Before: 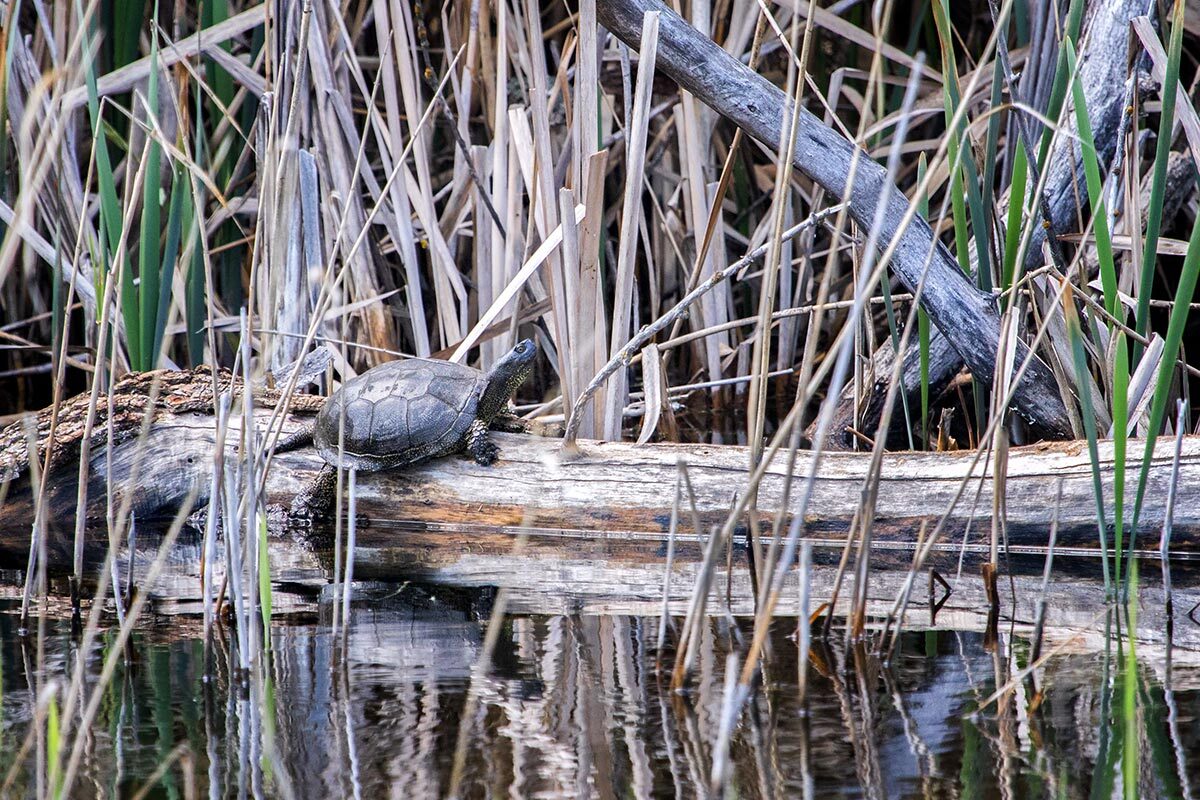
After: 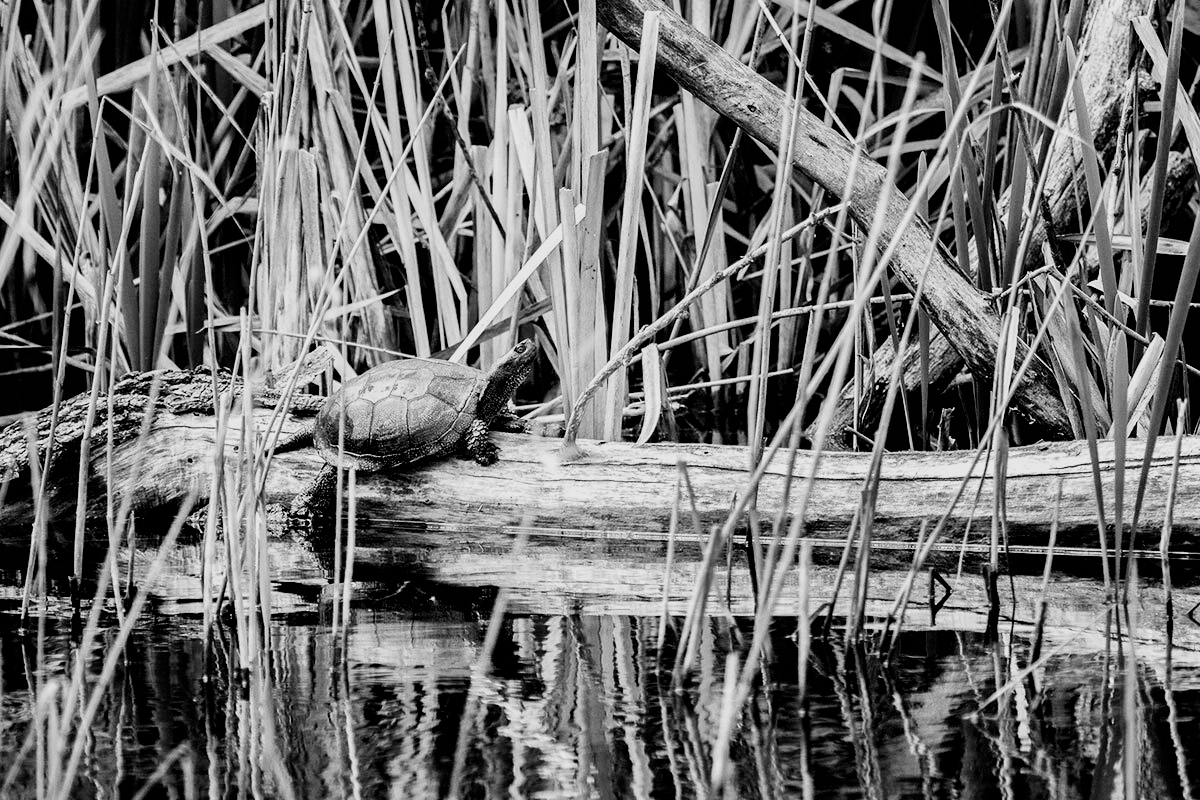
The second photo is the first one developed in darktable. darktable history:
filmic rgb: black relative exposure -5.03 EV, white relative exposure 4 EV, hardness 2.88, contrast 1.396, highlights saturation mix -30.41%, preserve chrominance no, color science v4 (2020), contrast in shadows soft
color zones: curves: ch0 [(0, 0.613) (0.01, 0.613) (0.245, 0.448) (0.498, 0.529) (0.642, 0.665) (0.879, 0.777) (0.99, 0.613)]; ch1 [(0, 0) (0.143, 0) (0.286, 0) (0.429, 0) (0.571, 0) (0.714, 0) (0.857, 0)]
